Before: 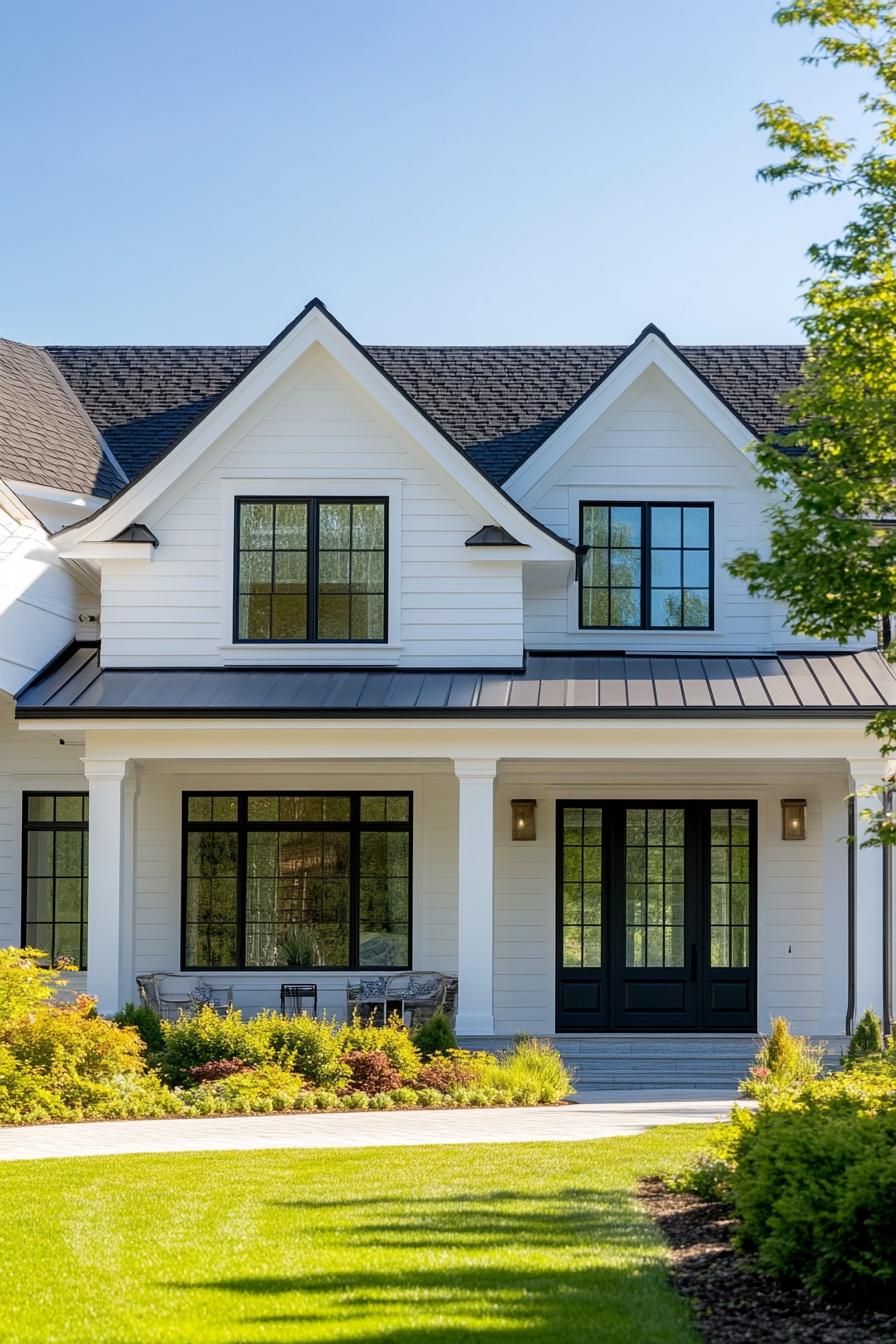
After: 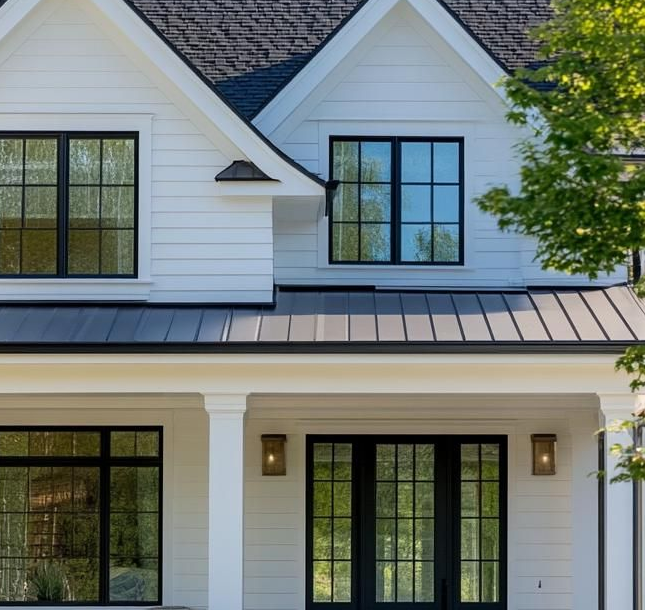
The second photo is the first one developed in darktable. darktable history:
levels: mode automatic
crop and rotate: left 27.911%, top 27.229%, bottom 27.328%
